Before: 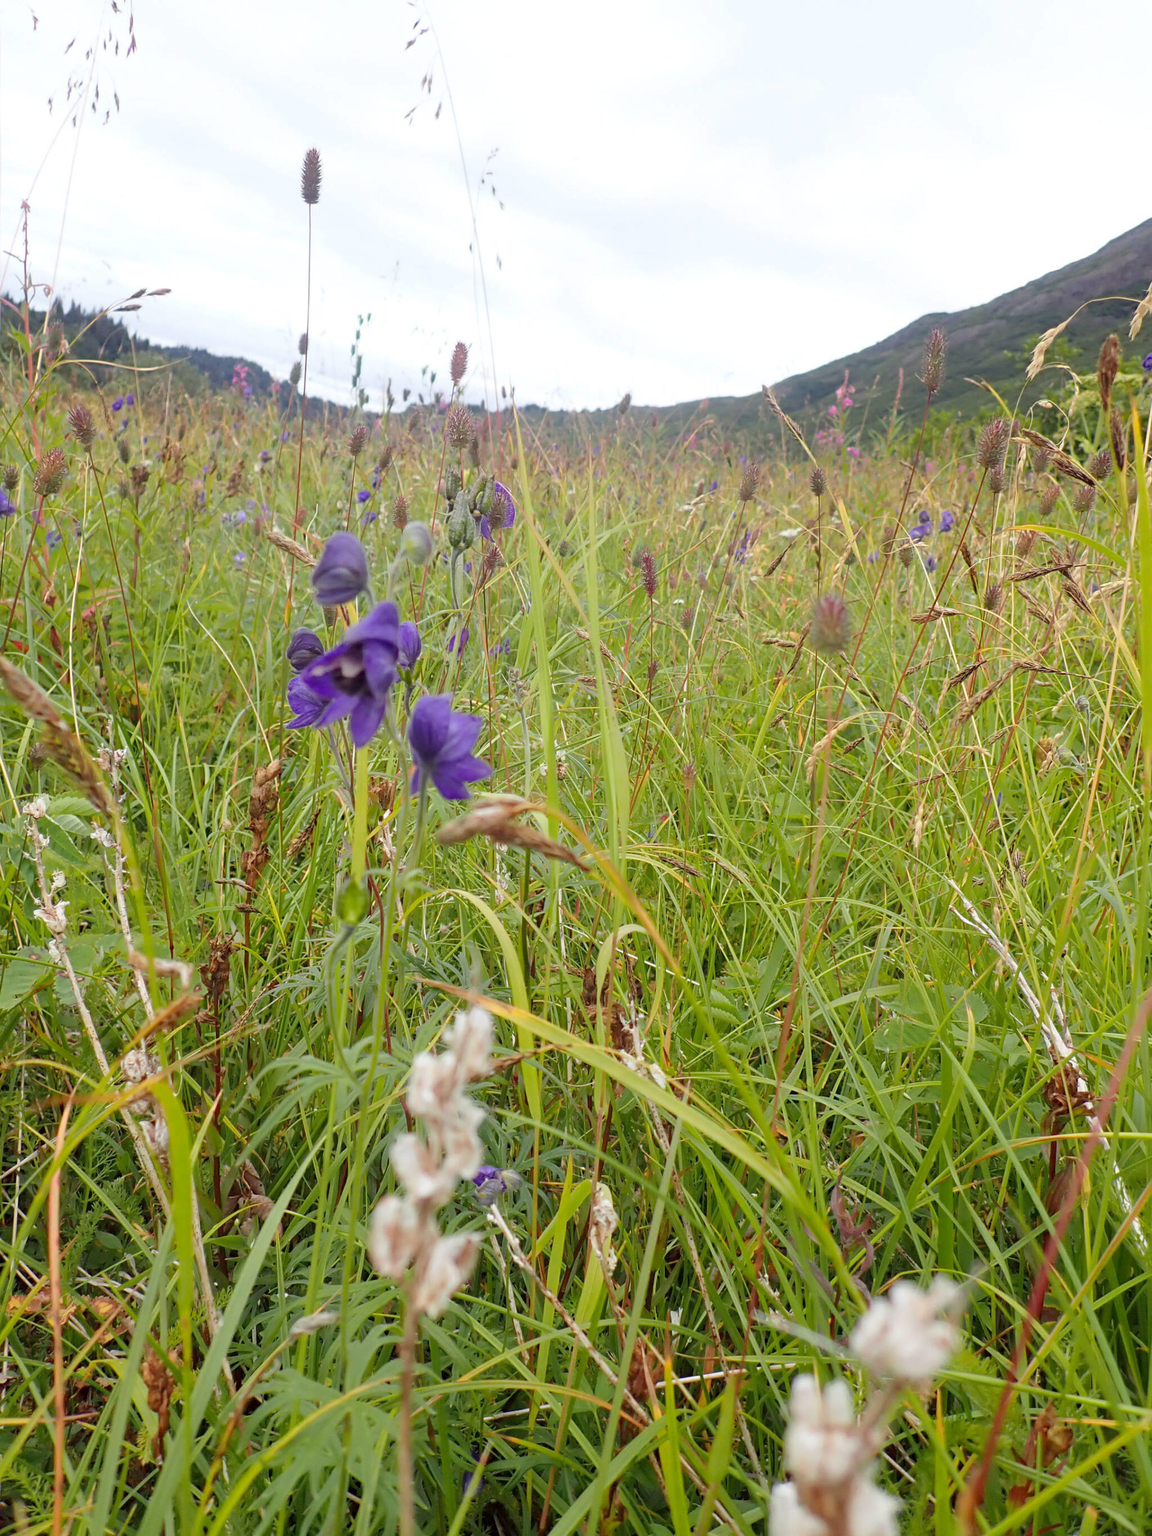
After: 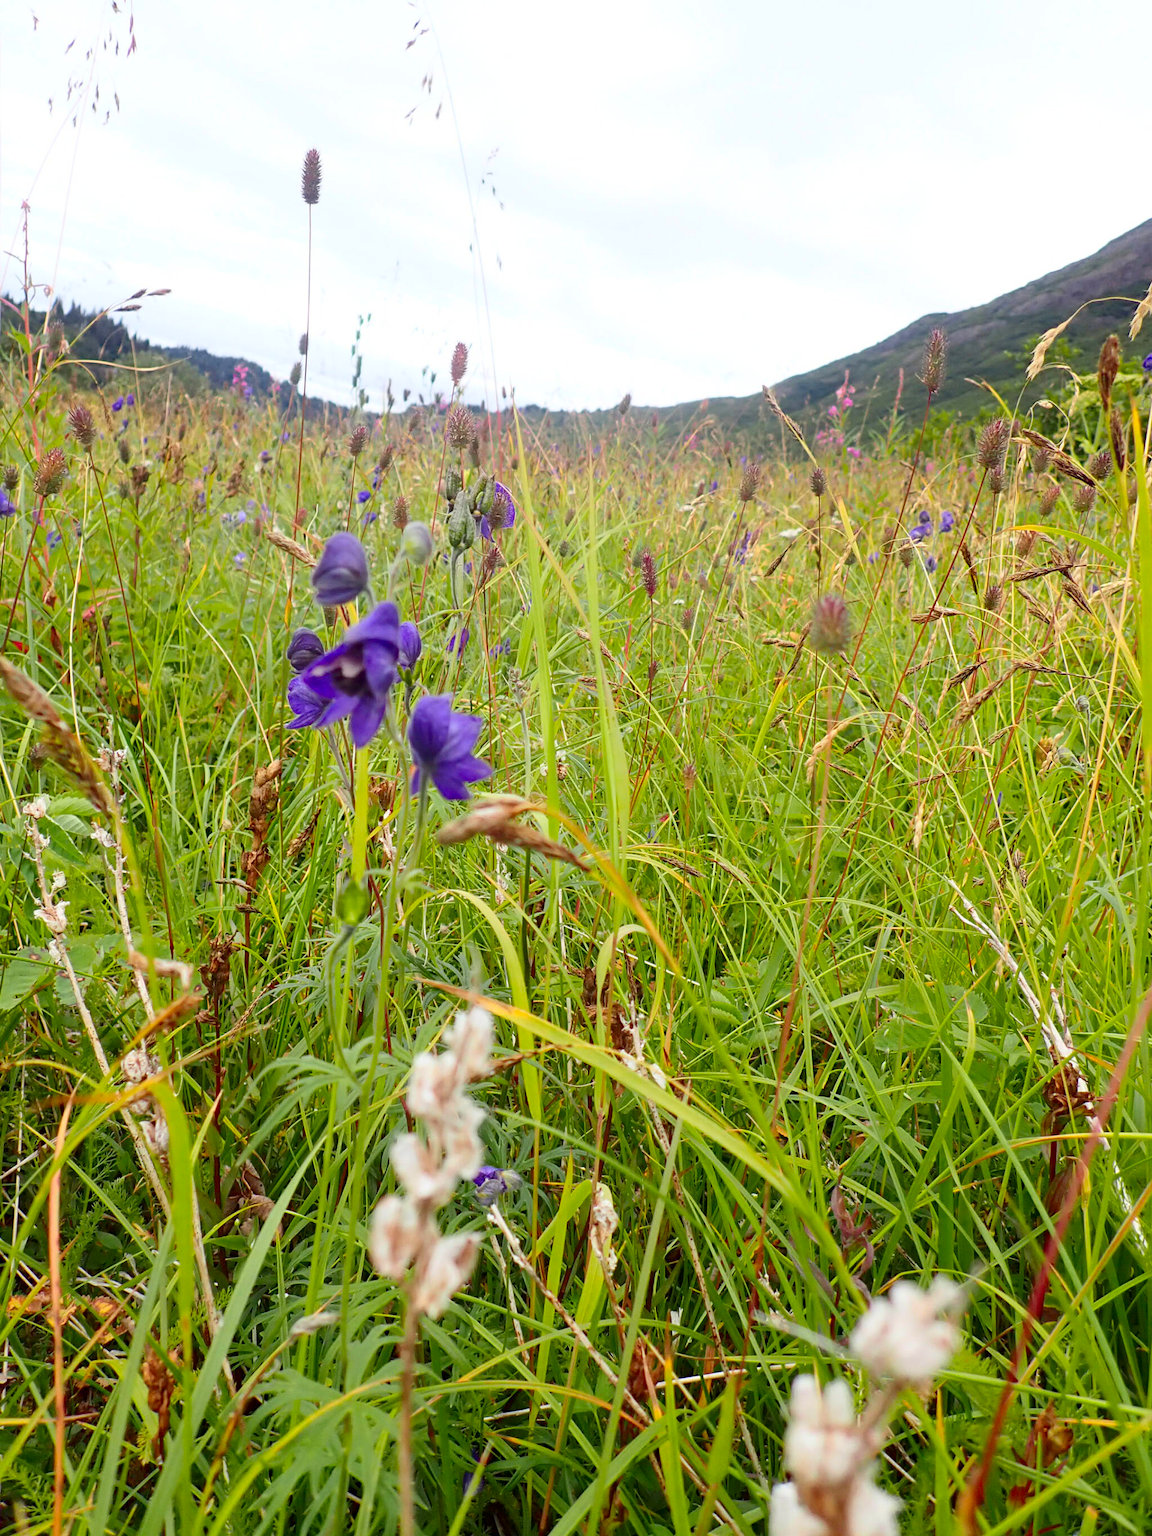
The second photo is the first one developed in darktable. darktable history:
contrast brightness saturation: contrast 0.184, saturation 0.307
